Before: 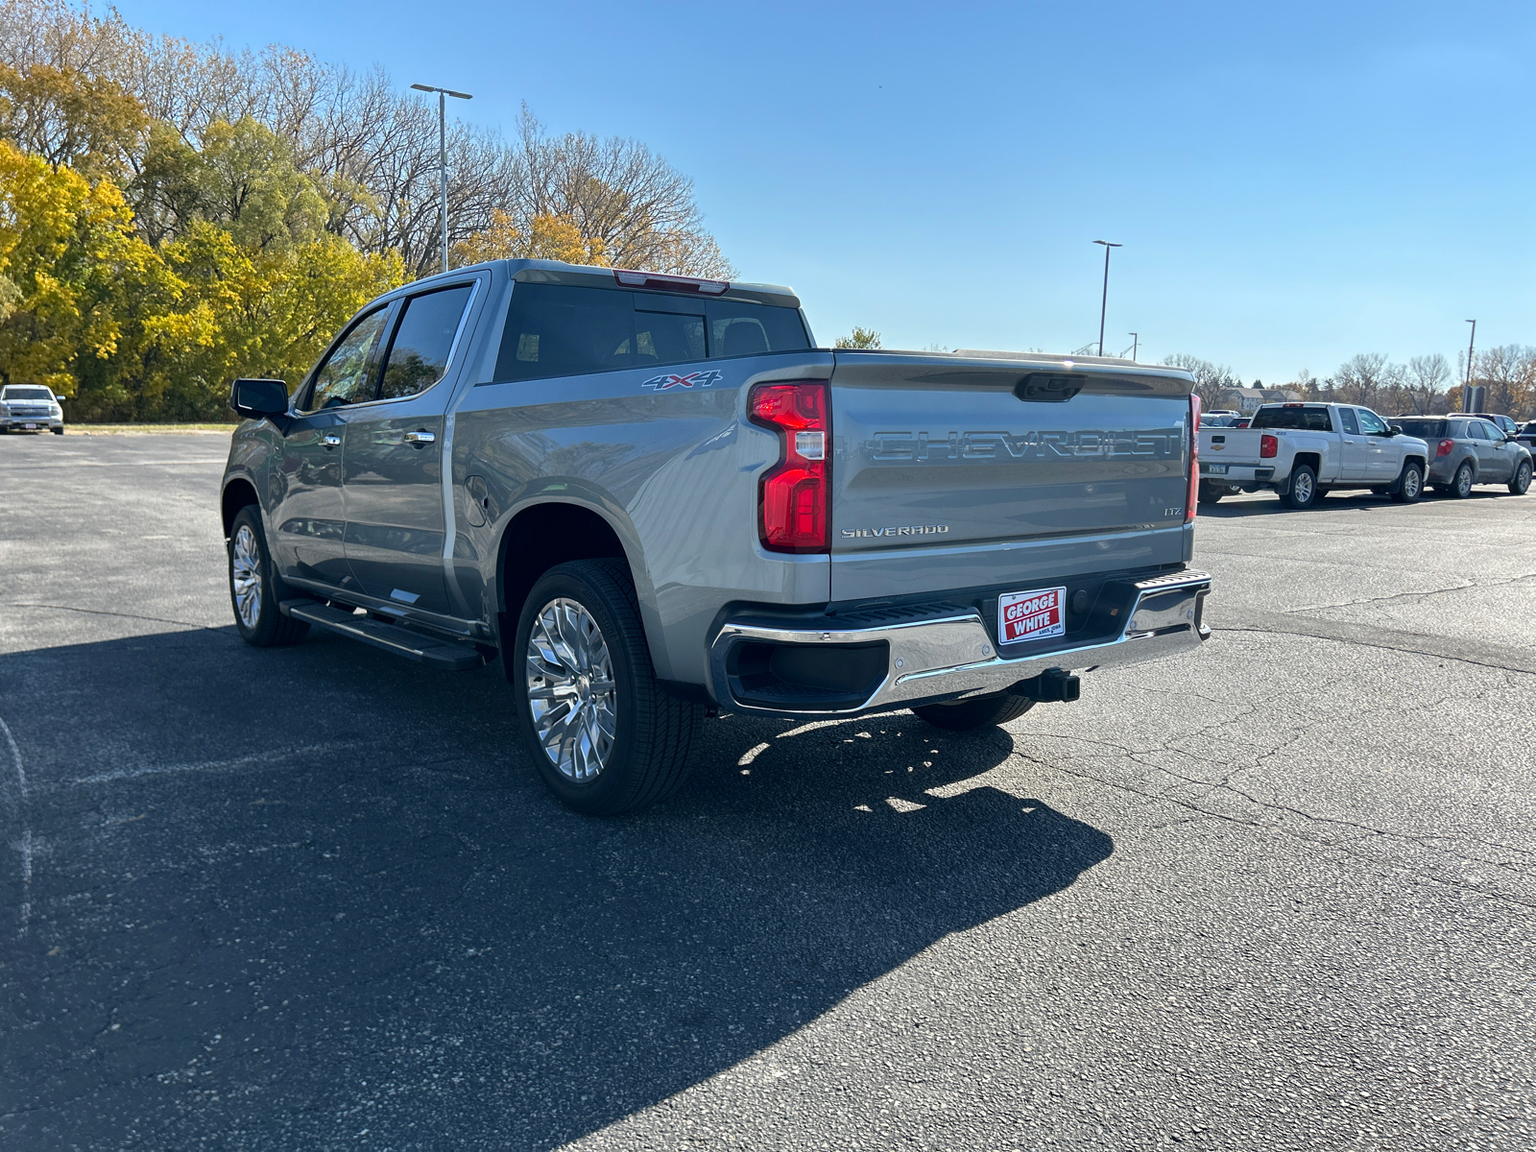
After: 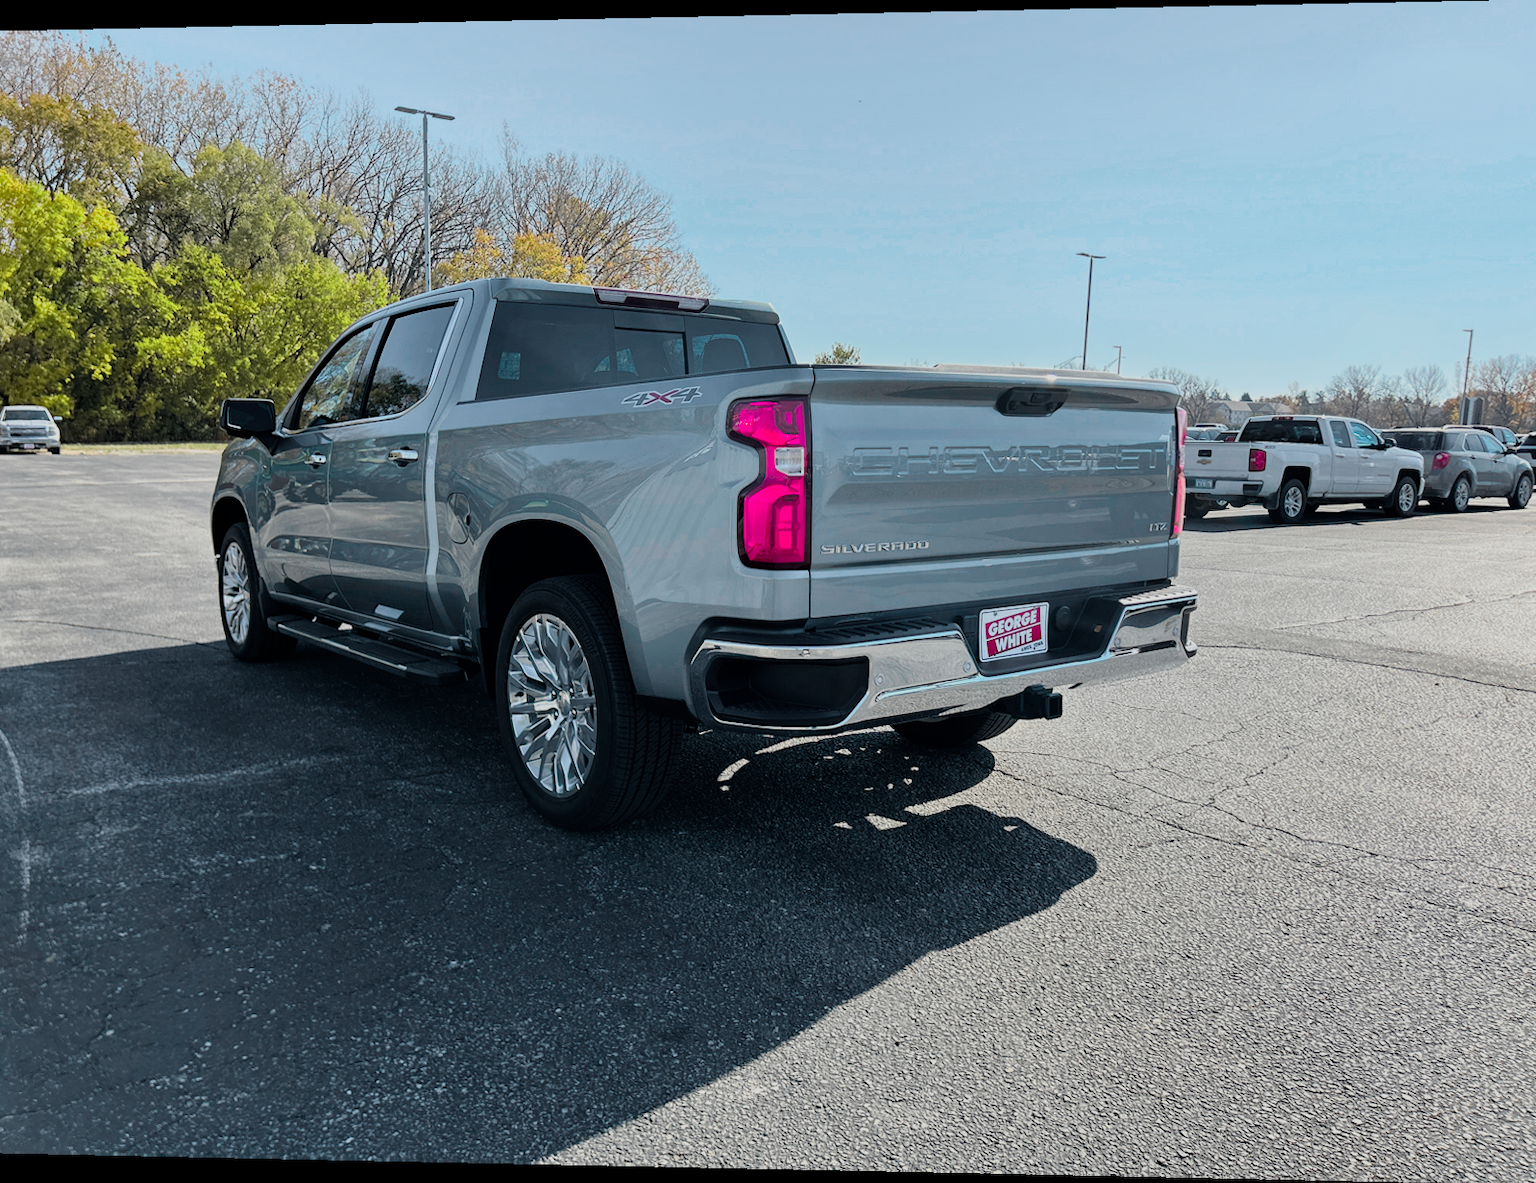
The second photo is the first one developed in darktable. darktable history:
color zones: curves: ch0 [(0, 0.533) (0.126, 0.533) (0.234, 0.533) (0.368, 0.357) (0.5, 0.5) (0.625, 0.5) (0.74, 0.637) (0.875, 0.5)]; ch1 [(0.004, 0.708) (0.129, 0.662) (0.25, 0.5) (0.375, 0.331) (0.496, 0.396) (0.625, 0.649) (0.739, 0.26) (0.875, 0.5) (1, 0.478)]; ch2 [(0, 0.409) (0.132, 0.403) (0.236, 0.558) (0.379, 0.448) (0.5, 0.5) (0.625, 0.5) (0.691, 0.39) (0.875, 0.5)]
rotate and perspective: lens shift (horizontal) -0.055, automatic cropping off
exposure: black level correction 0.001, exposure 0.14 EV, compensate highlight preservation false
filmic rgb: black relative exposure -7.65 EV, white relative exposure 4.56 EV, hardness 3.61, contrast 1.05
